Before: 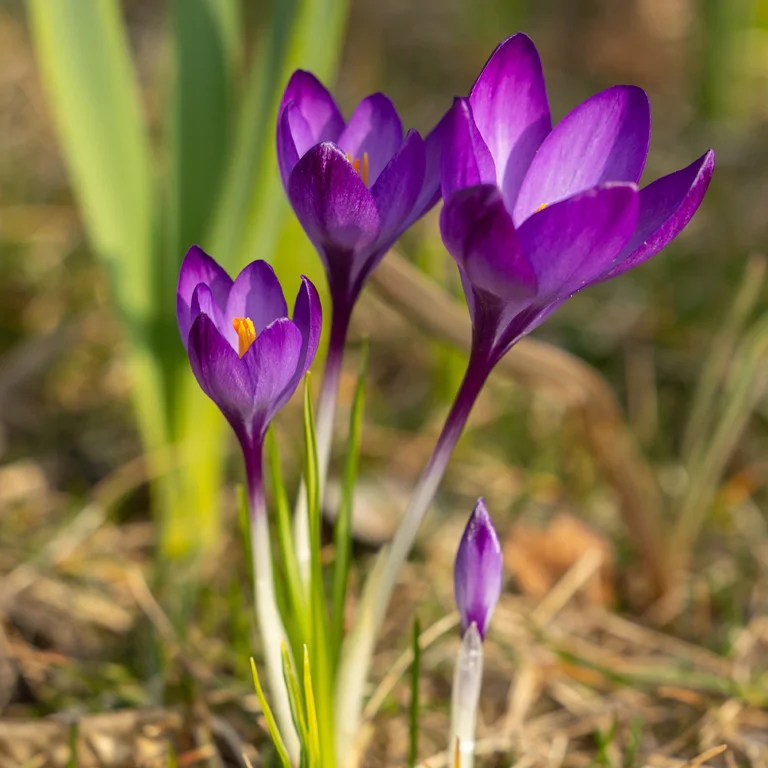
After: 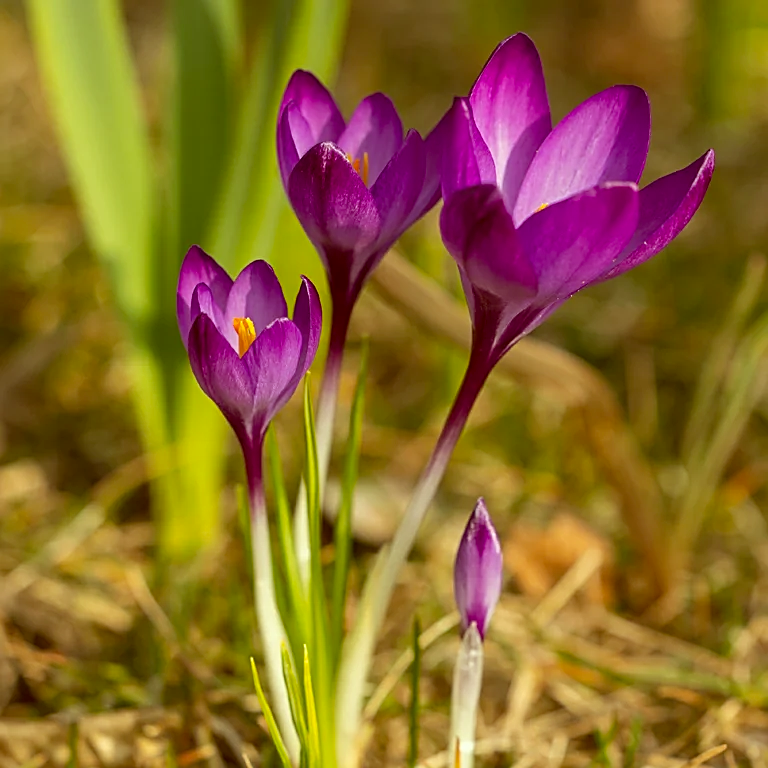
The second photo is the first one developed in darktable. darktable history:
sharpen: on, module defaults
color correction: highlights a* -6.12, highlights b* 9.32, shadows a* 9.99, shadows b* 24
